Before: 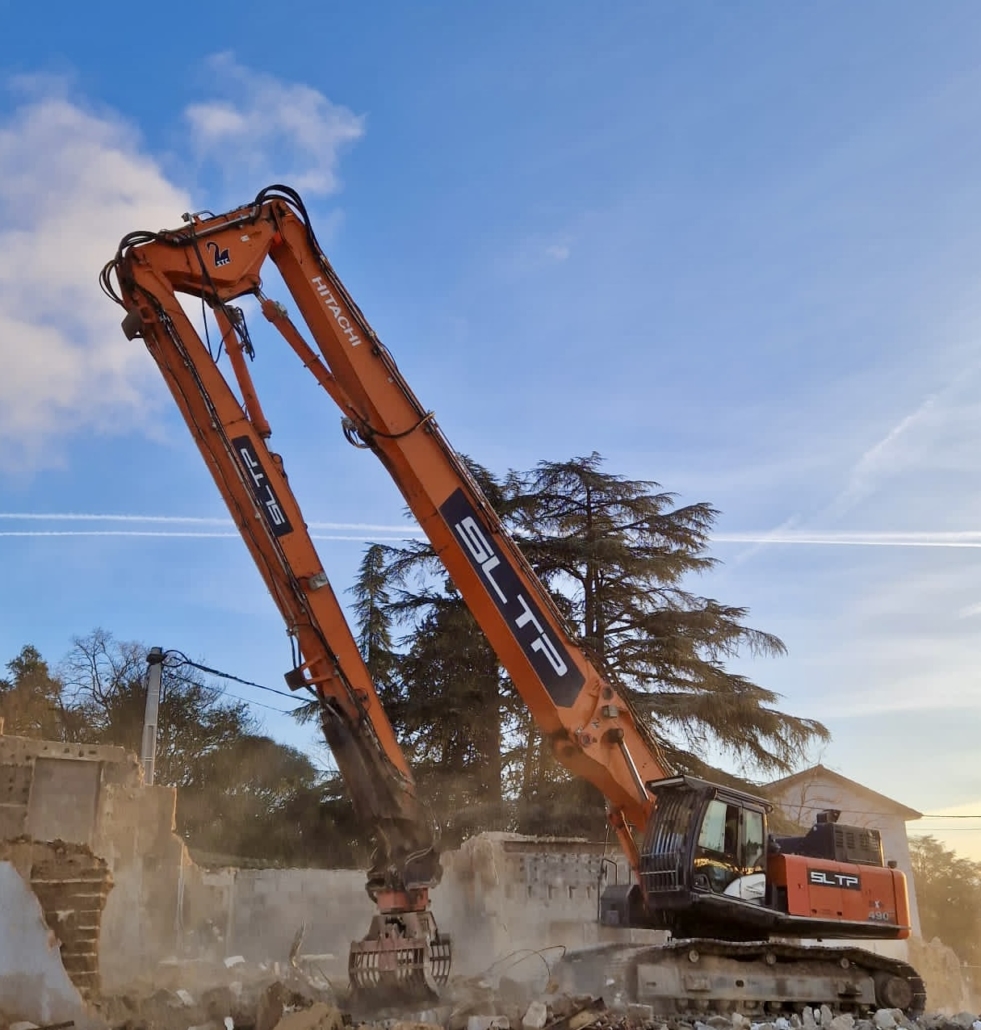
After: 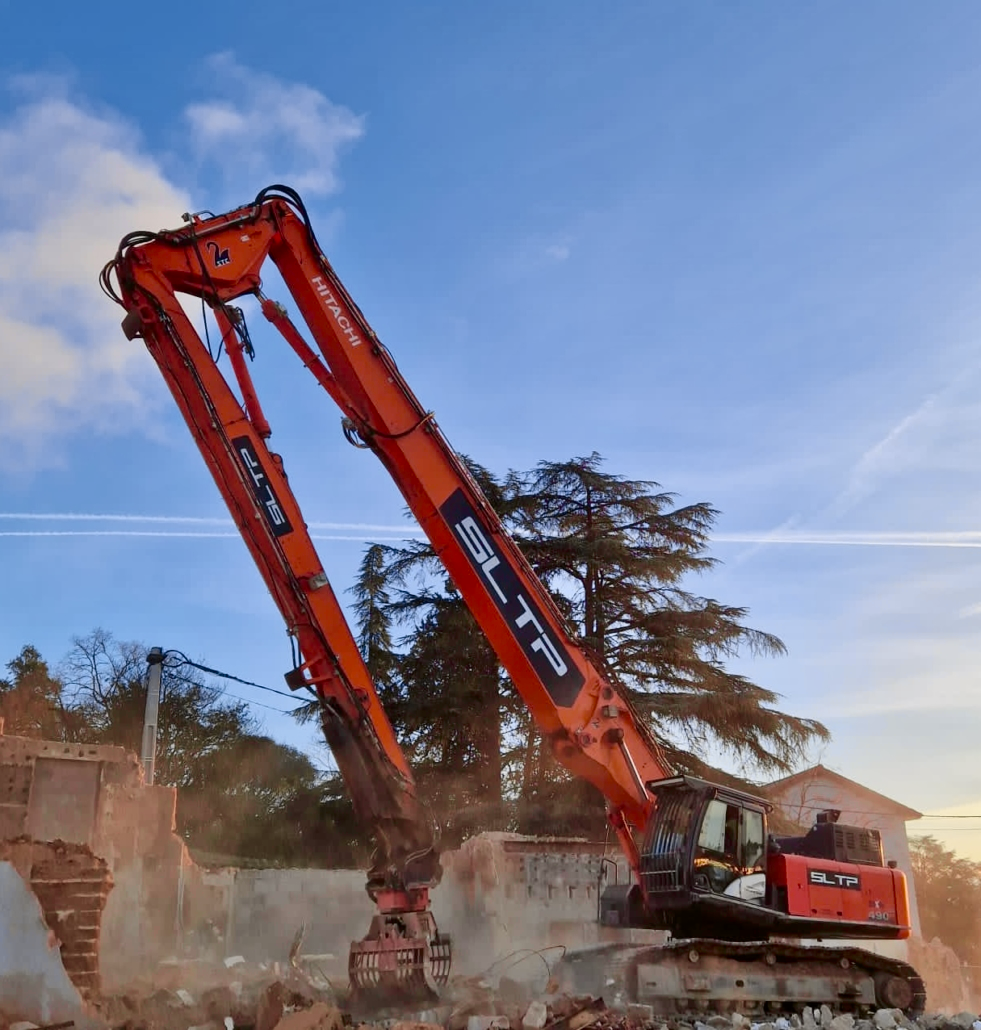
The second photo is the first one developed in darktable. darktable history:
tone curve: curves: ch0 [(0, 0) (0.087, 0.054) (0.281, 0.245) (0.532, 0.514) (0.835, 0.818) (0.994, 0.955)]; ch1 [(0, 0) (0.27, 0.195) (0.406, 0.435) (0.452, 0.474) (0.495, 0.5) (0.514, 0.508) (0.537, 0.556) (0.654, 0.689) (1, 1)]; ch2 [(0, 0) (0.269, 0.299) (0.459, 0.441) (0.498, 0.499) (0.523, 0.52) (0.551, 0.549) (0.633, 0.625) (0.659, 0.681) (0.718, 0.764) (1, 1)], color space Lab, independent channels, preserve colors none
